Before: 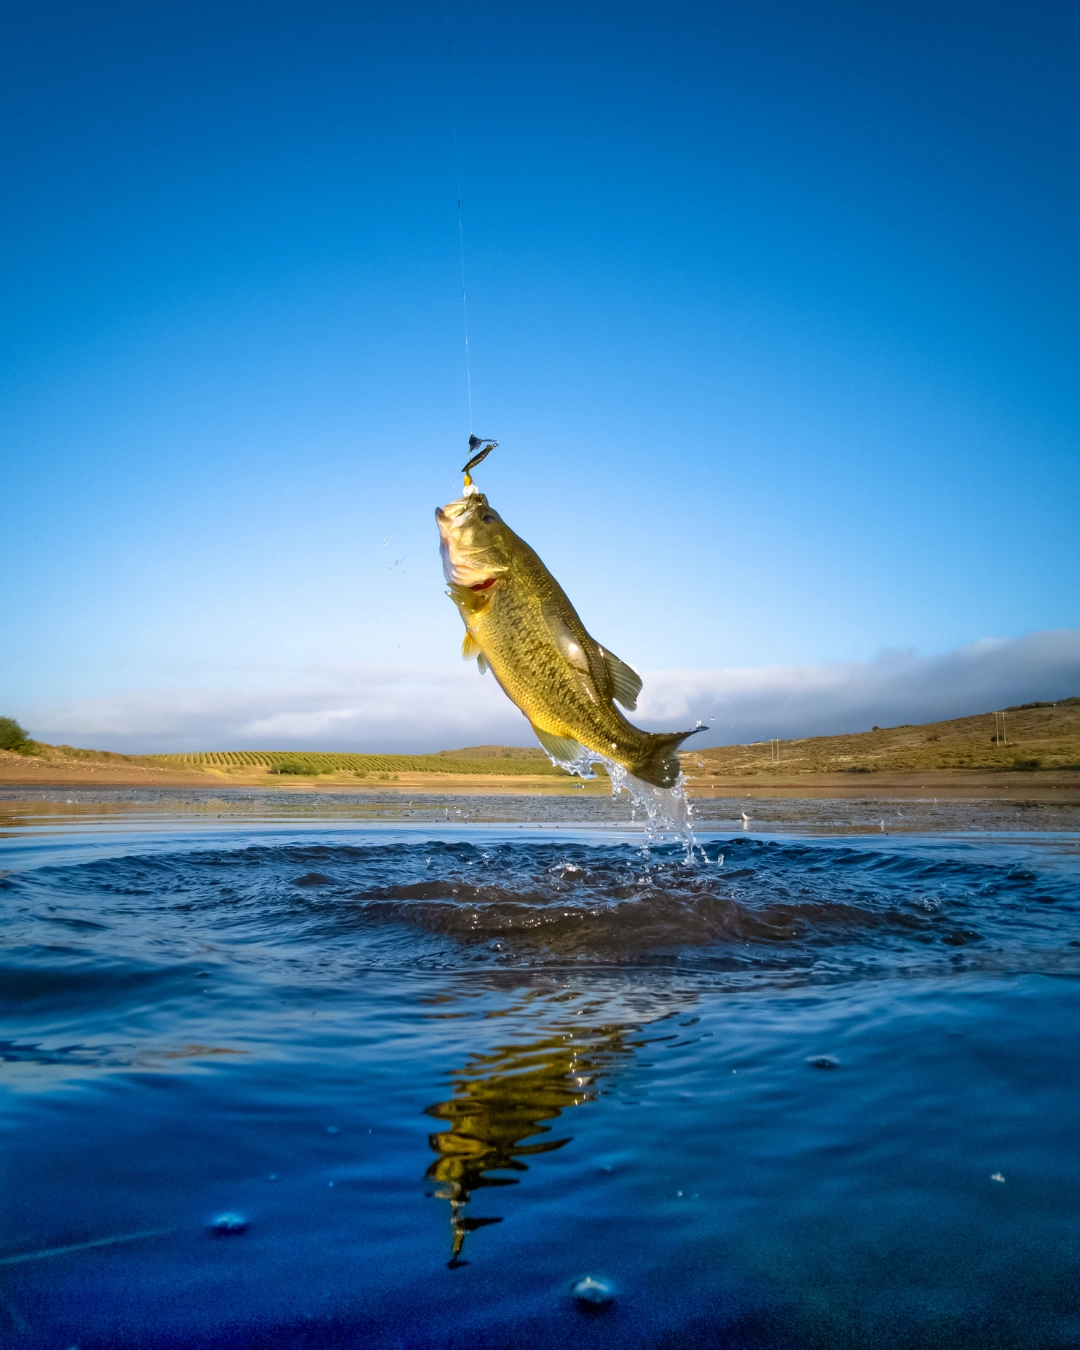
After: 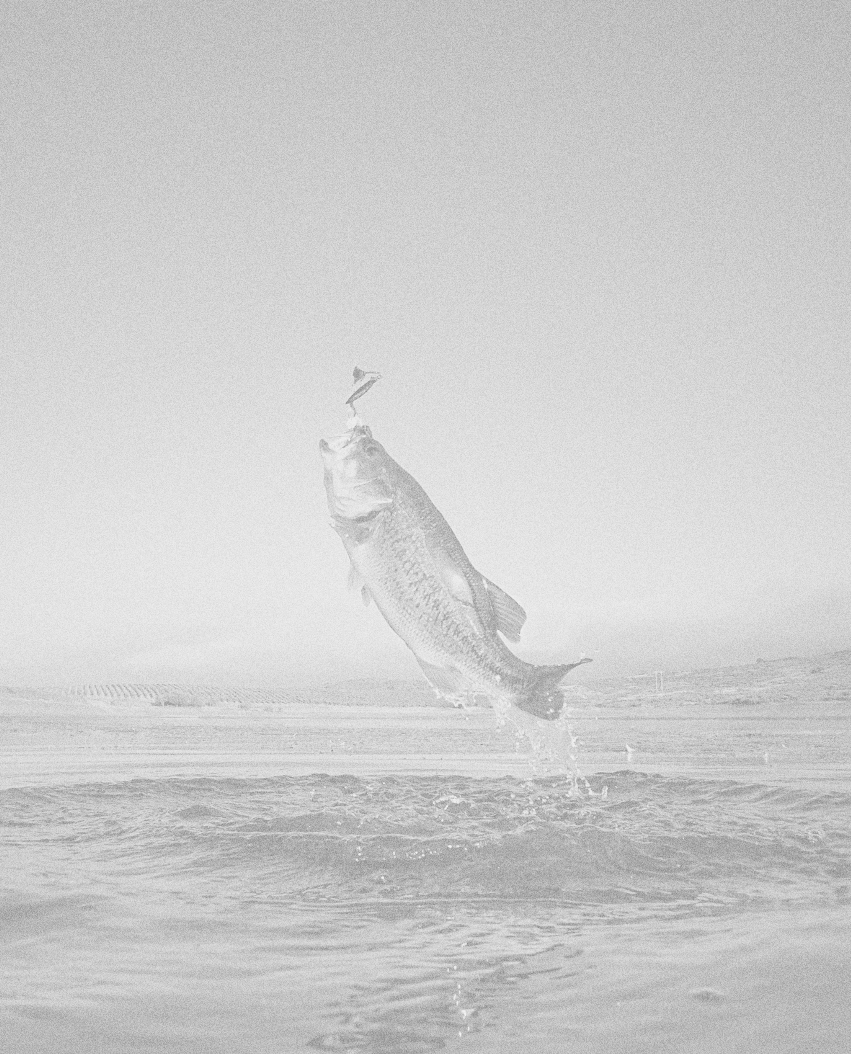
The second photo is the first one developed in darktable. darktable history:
levels: levels [0, 0.476, 0.951]
crop and rotate: left 10.77%, top 5.1%, right 10.41%, bottom 16.76%
colorize: hue 331.2°, saturation 75%, source mix 30.28%, lightness 70.52%, version 1
monochrome: a 32, b 64, size 2.3
filmic rgb: black relative exposure -7.65 EV, white relative exposure 4.56 EV, hardness 3.61
grain: coarseness 0.09 ISO, strength 40%
sharpen: on, module defaults
